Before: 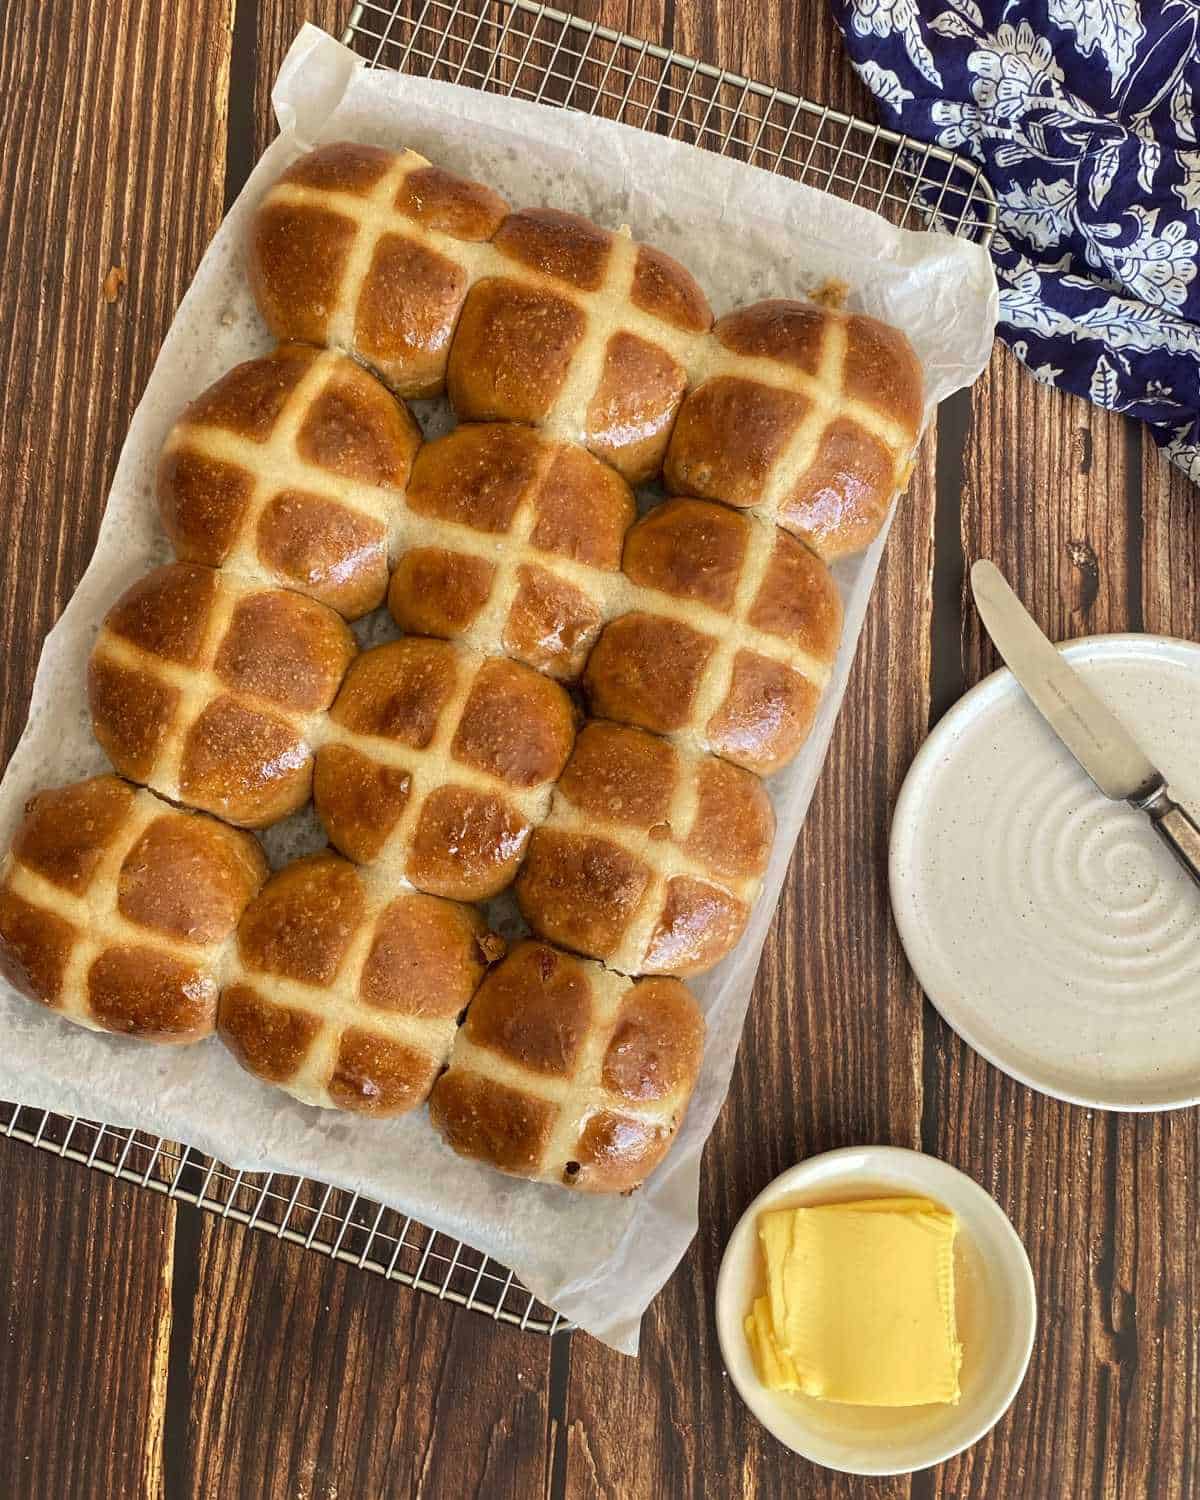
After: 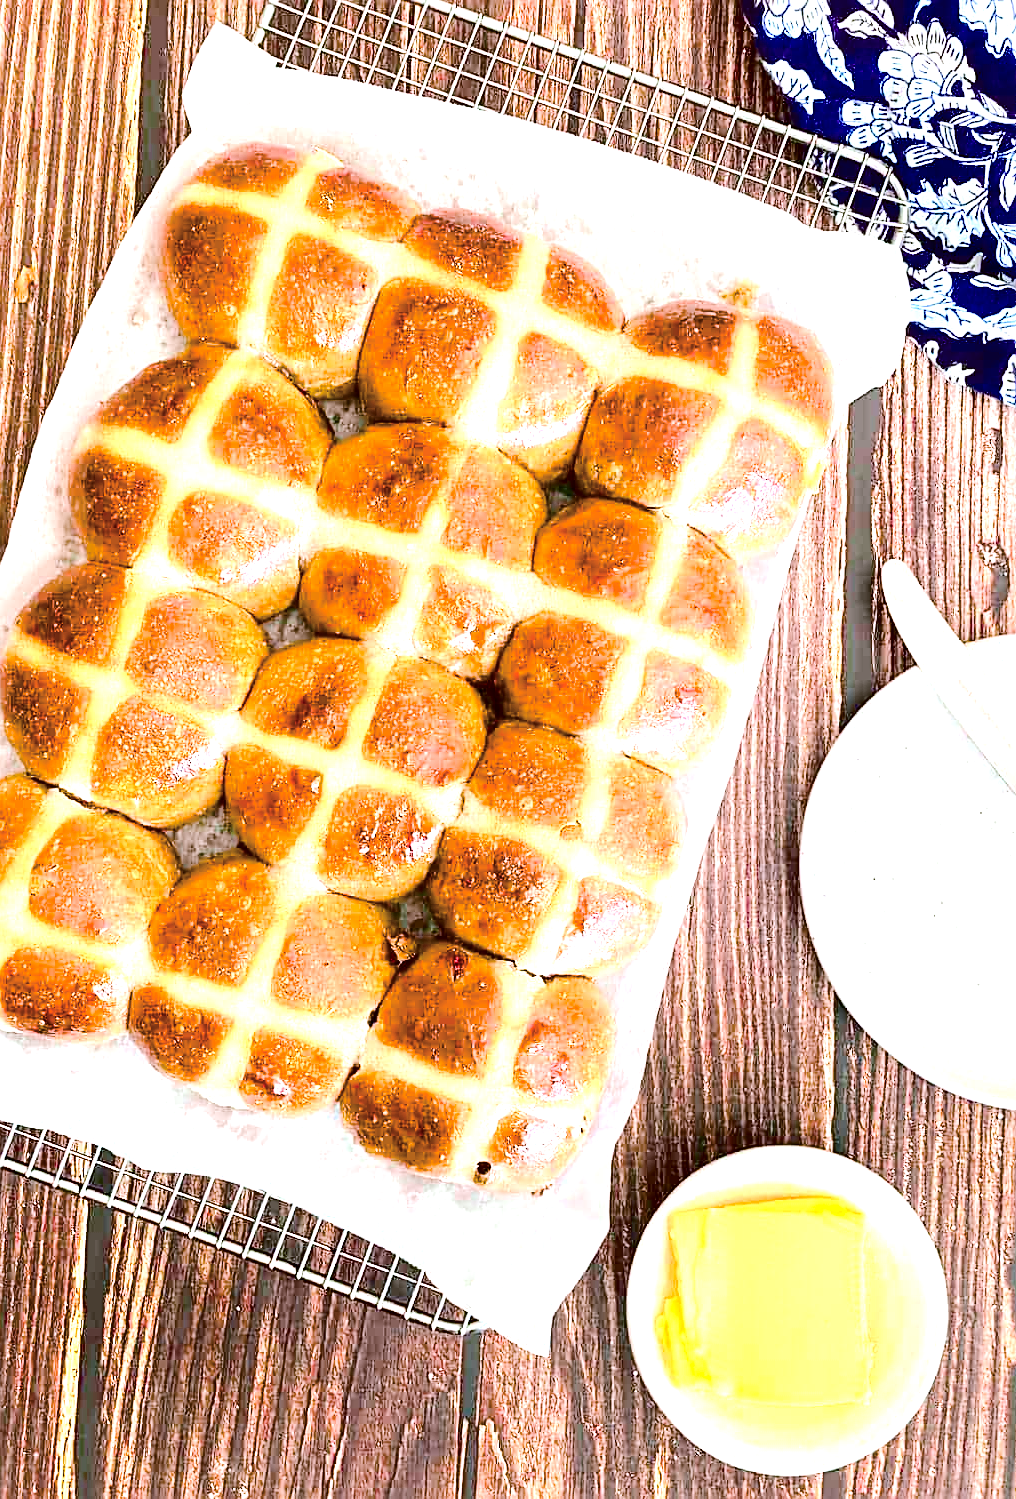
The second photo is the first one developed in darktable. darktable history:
exposure: black level correction 0, exposure 1.661 EV, compensate exposure bias true, compensate highlight preservation false
crop: left 7.489%, right 7.809%
color balance rgb: shadows lift › chroma 7.102%, shadows lift › hue 245.5°, linear chroma grading › global chroma 14.984%, perceptual saturation grading › global saturation 20%, perceptual saturation grading › highlights -25.812%, perceptual saturation grading › shadows 49.861%, perceptual brilliance grading › mid-tones 10.918%, perceptual brilliance grading › shadows 14.188%, global vibrance 6.676%, contrast 12.158%, saturation formula JzAzBz (2021)
color correction: highlights a* -2.31, highlights b* -18.22
tone curve: curves: ch0 [(0, 0) (0.049, 0.01) (0.154, 0.081) (0.491, 0.56) (0.739, 0.794) (0.992, 0.937)]; ch1 [(0, 0) (0.172, 0.123) (0.317, 0.272) (0.401, 0.422) (0.499, 0.497) (0.531, 0.54) (0.615, 0.603) (0.741, 0.783) (1, 1)]; ch2 [(0, 0) (0.411, 0.424) (0.462, 0.483) (0.544, 0.56) (0.686, 0.638) (1, 1)], color space Lab, independent channels, preserve colors none
sharpen: on, module defaults
